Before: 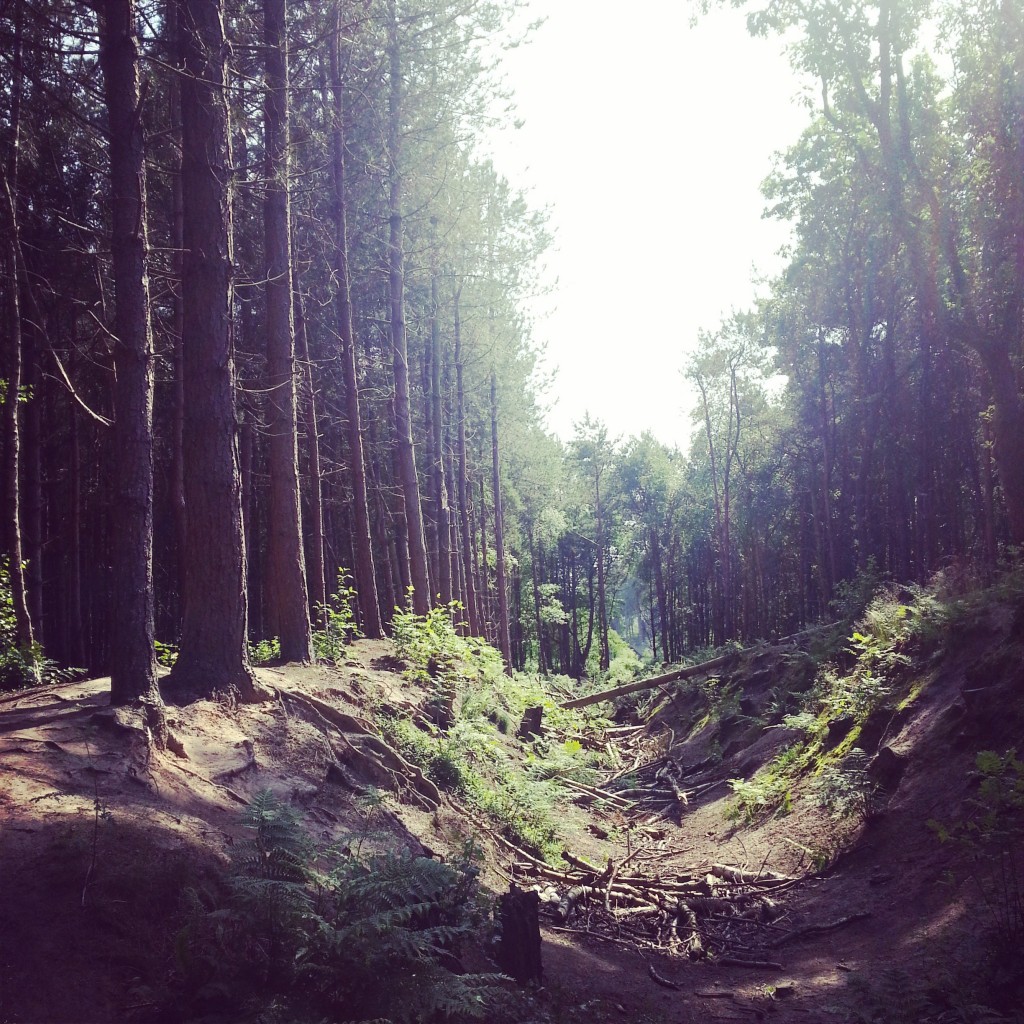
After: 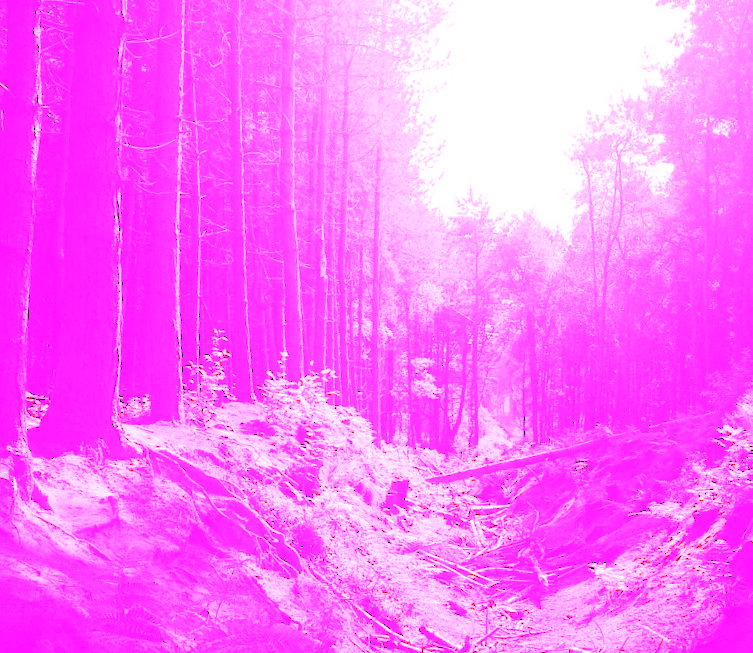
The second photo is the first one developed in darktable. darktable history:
white balance: red 8, blue 8
crop and rotate: angle -3.37°, left 9.79%, top 20.73%, right 12.42%, bottom 11.82%
haze removal: on, module defaults
